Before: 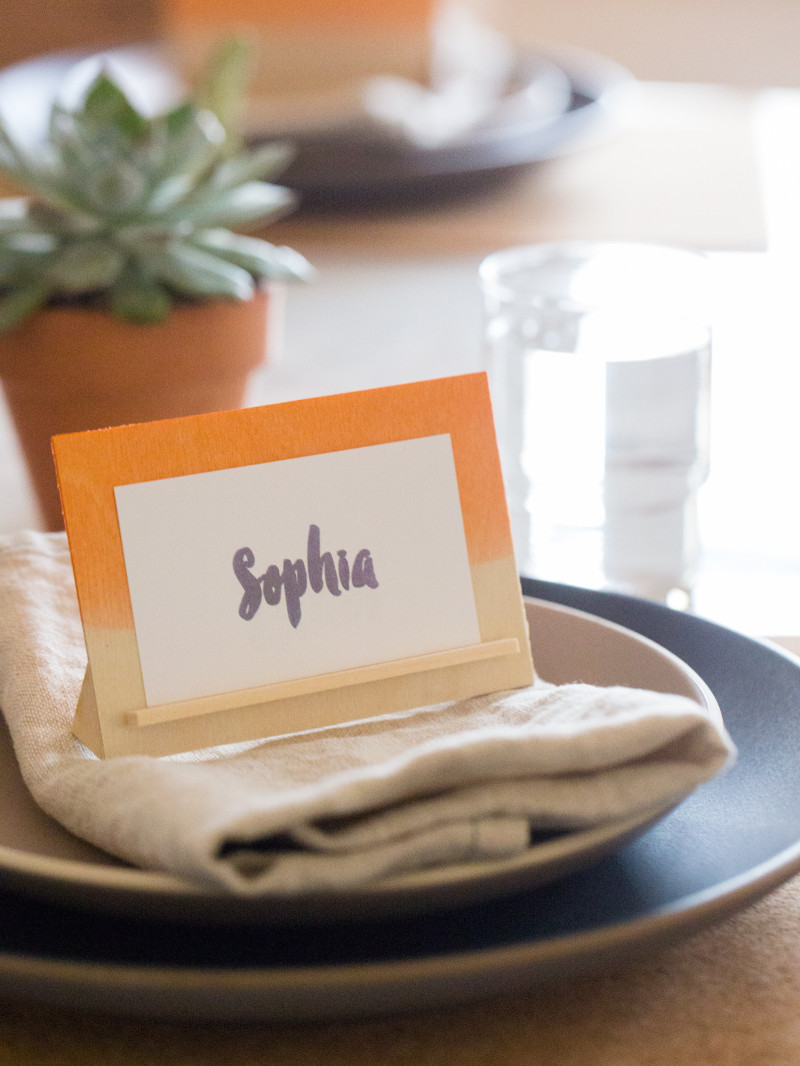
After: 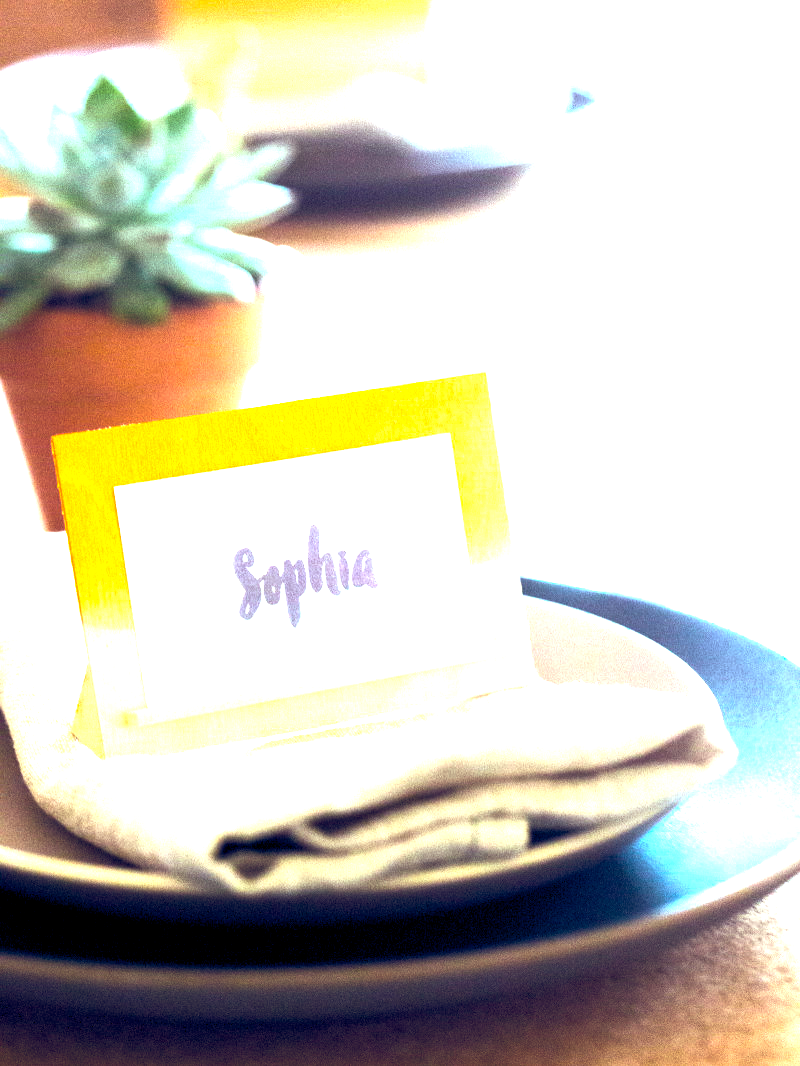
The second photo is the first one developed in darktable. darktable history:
color balance rgb: highlights gain › chroma 4.015%, highlights gain › hue 201.09°, global offset › luminance -0.294%, global offset › chroma 0.306%, global offset › hue 260.5°, perceptual saturation grading › global saturation 29.681%, perceptual brilliance grading › global brilliance 30.196%, perceptual brilliance grading › highlights 50.172%, perceptual brilliance grading › mid-tones 50.317%, perceptual brilliance grading › shadows -21.825%, global vibrance 20%
